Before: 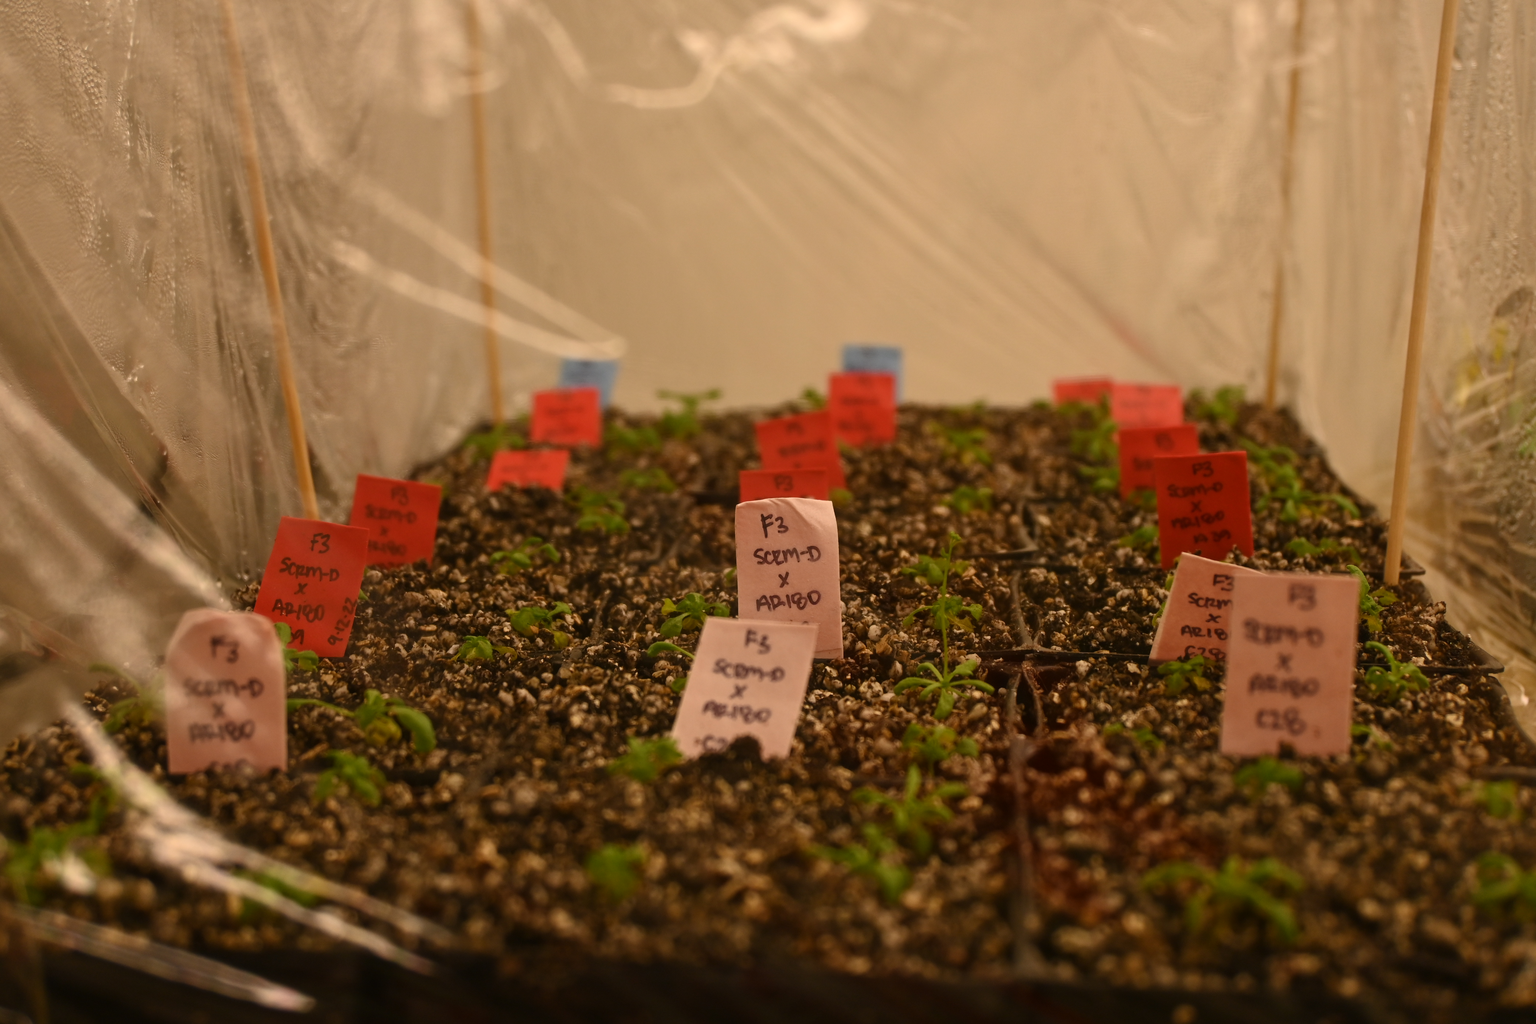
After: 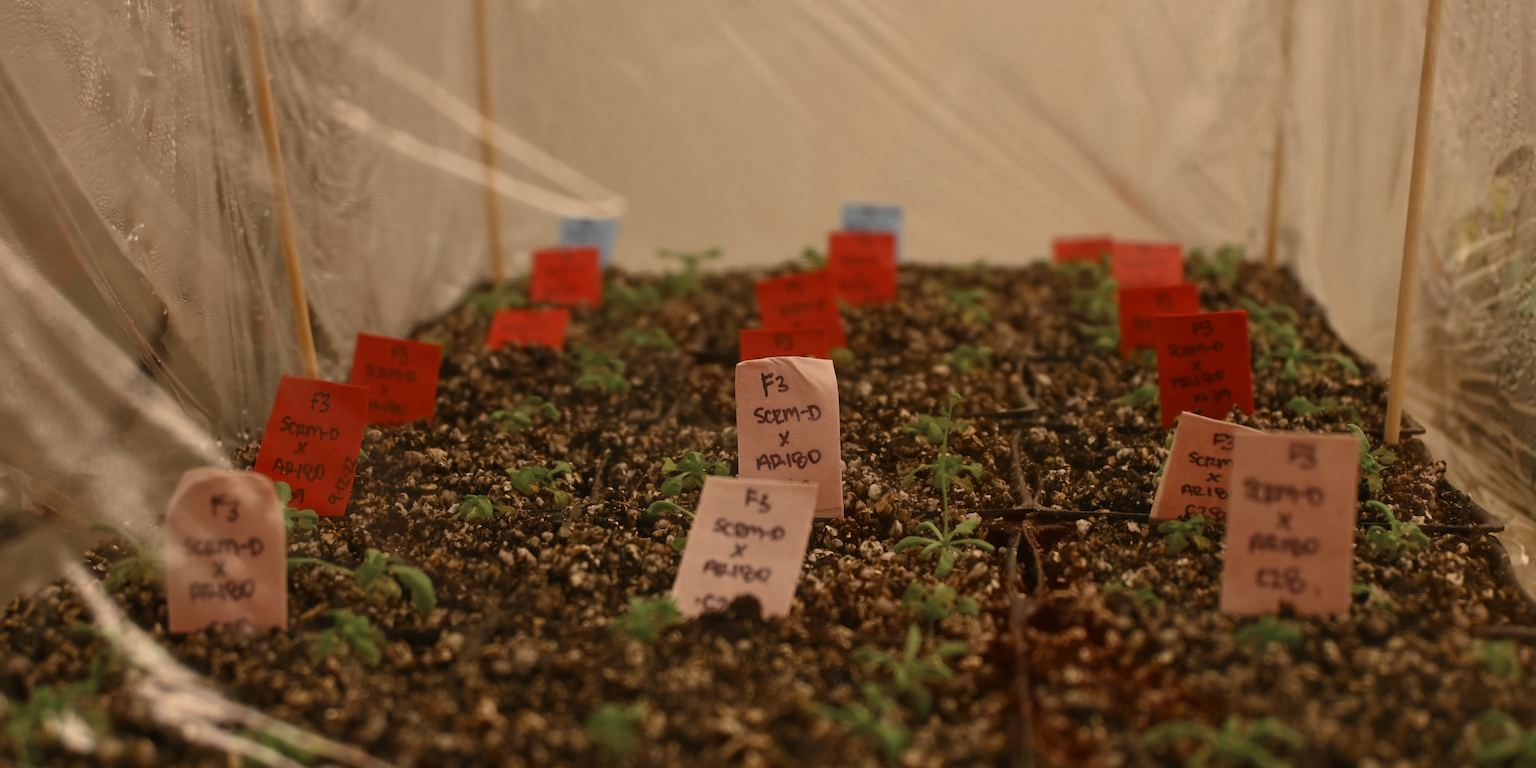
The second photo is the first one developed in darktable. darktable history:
color zones: curves: ch0 [(0, 0.5) (0.125, 0.4) (0.25, 0.5) (0.375, 0.4) (0.5, 0.4) (0.625, 0.6) (0.75, 0.6) (0.875, 0.5)]; ch1 [(0, 0.35) (0.125, 0.45) (0.25, 0.35) (0.375, 0.35) (0.5, 0.35) (0.625, 0.35) (0.75, 0.45) (0.875, 0.35)]; ch2 [(0, 0.6) (0.125, 0.5) (0.25, 0.5) (0.375, 0.6) (0.5, 0.6) (0.625, 0.5) (0.75, 0.5) (0.875, 0.5)]
crop: top 13.819%, bottom 11.169%
